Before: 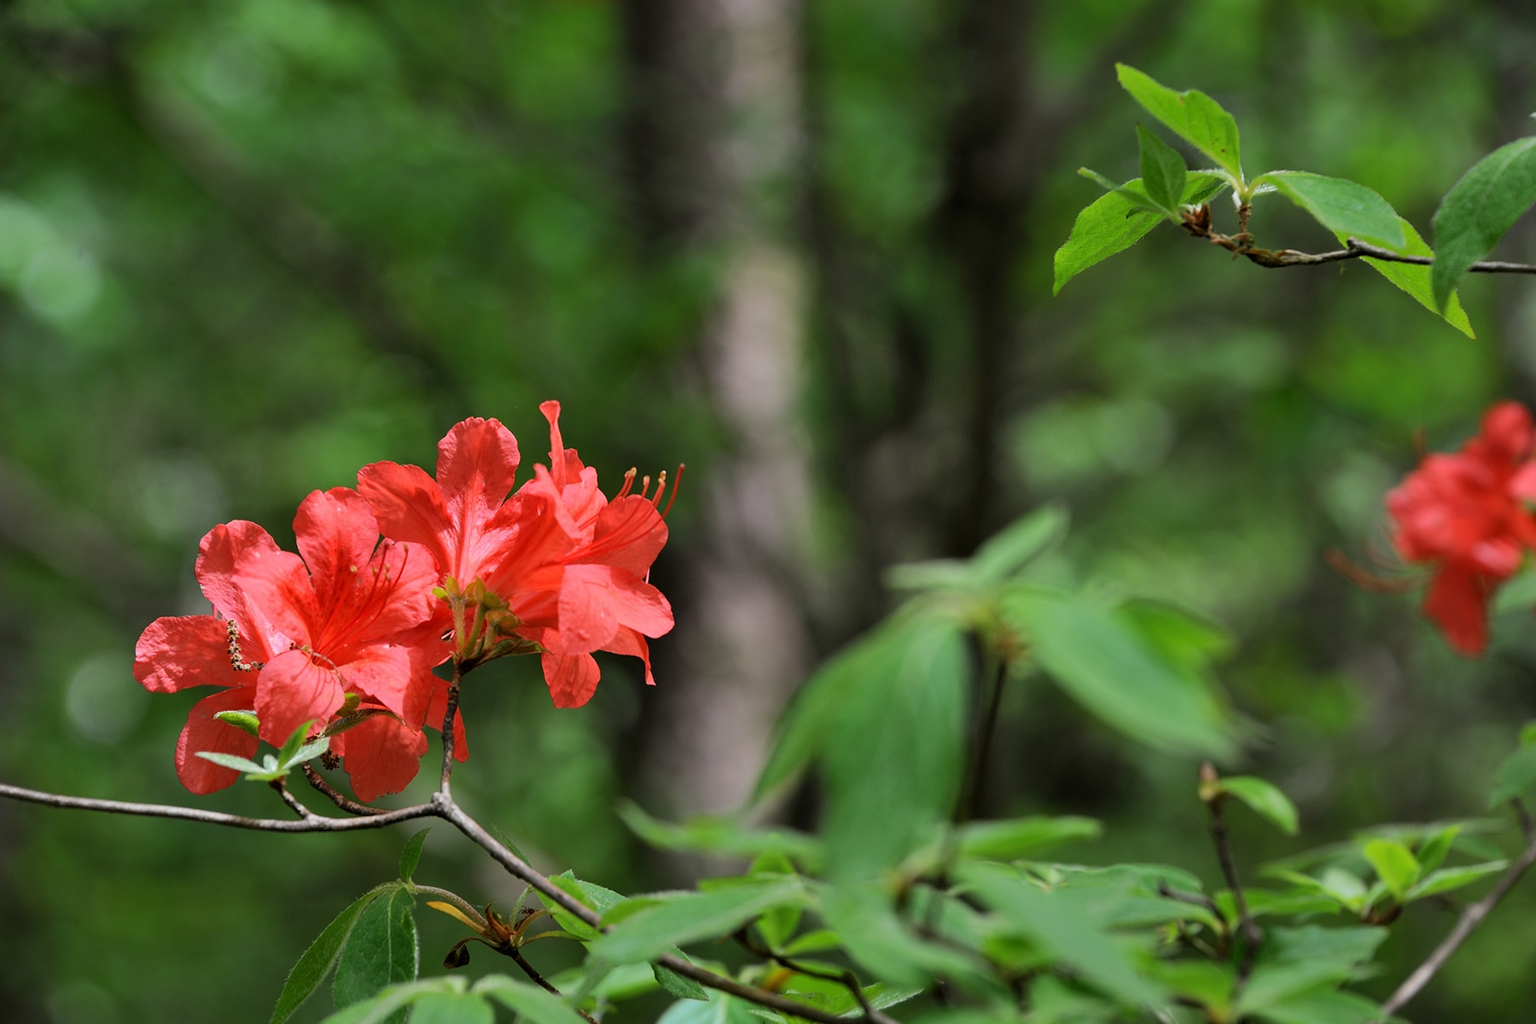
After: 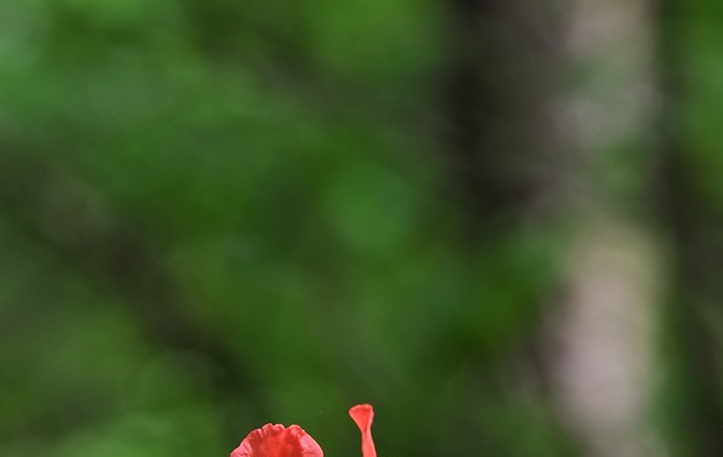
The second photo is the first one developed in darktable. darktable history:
crop: left 15.728%, top 5.445%, right 44.075%, bottom 56.415%
